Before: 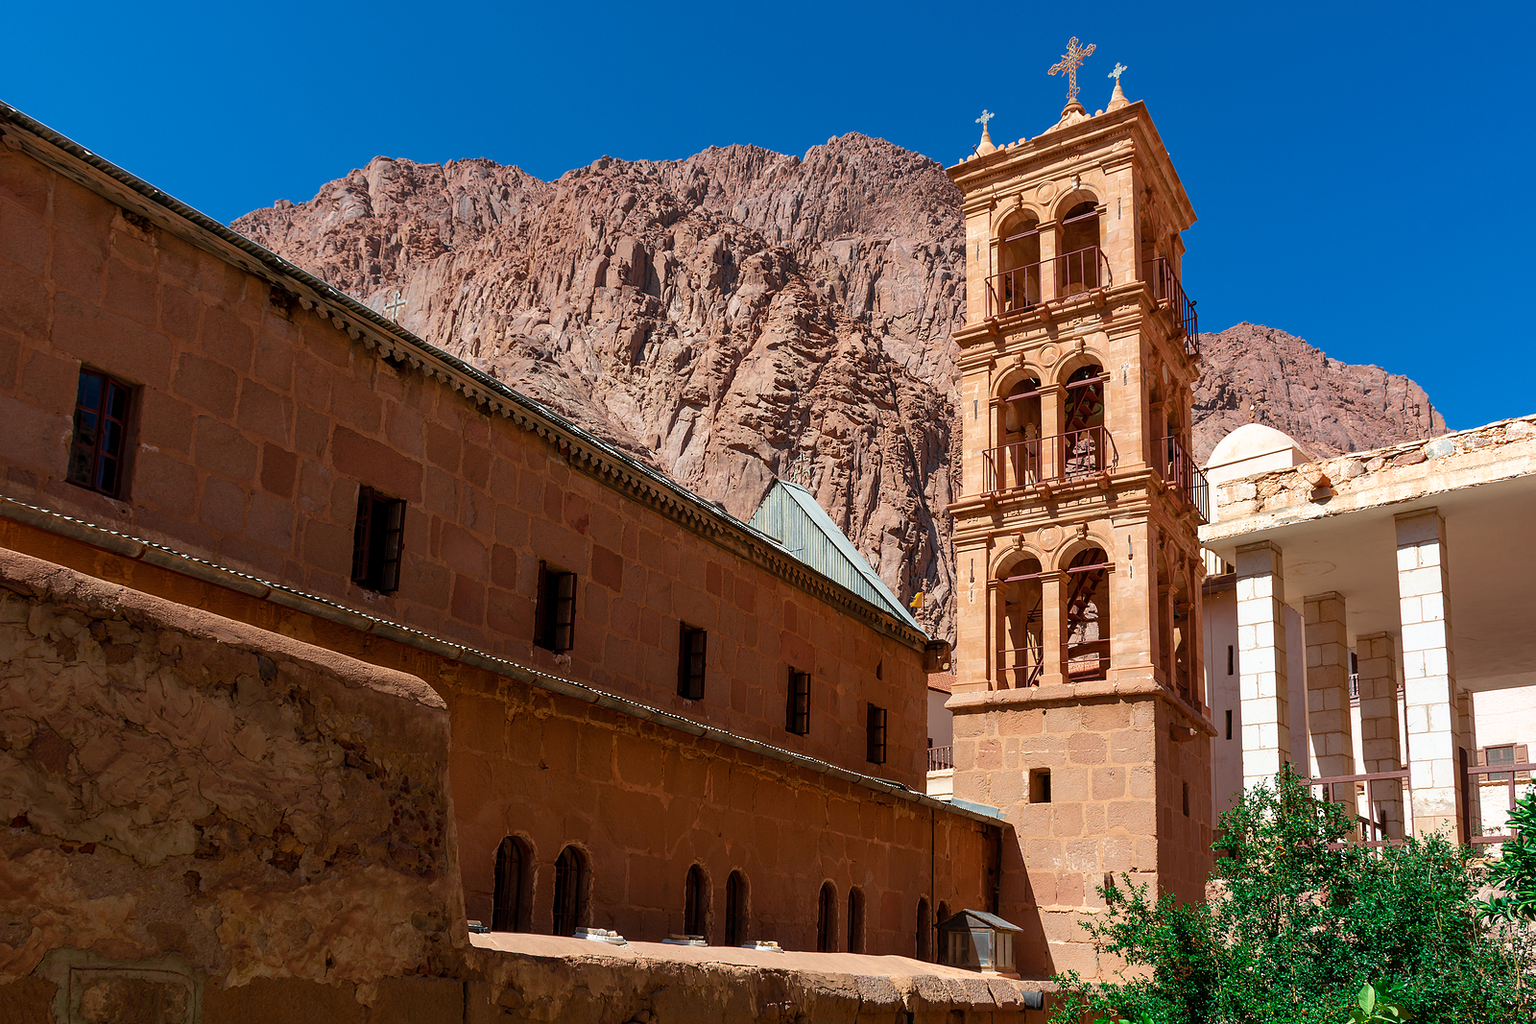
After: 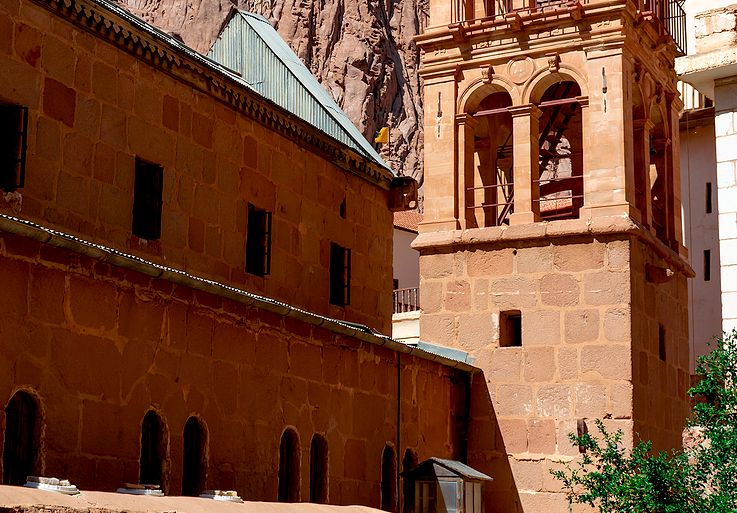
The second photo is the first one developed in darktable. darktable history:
exposure: black level correction 0.01, exposure 0.017 EV, compensate highlight preservation false
crop: left 35.827%, top 45.94%, right 18.067%, bottom 5.89%
